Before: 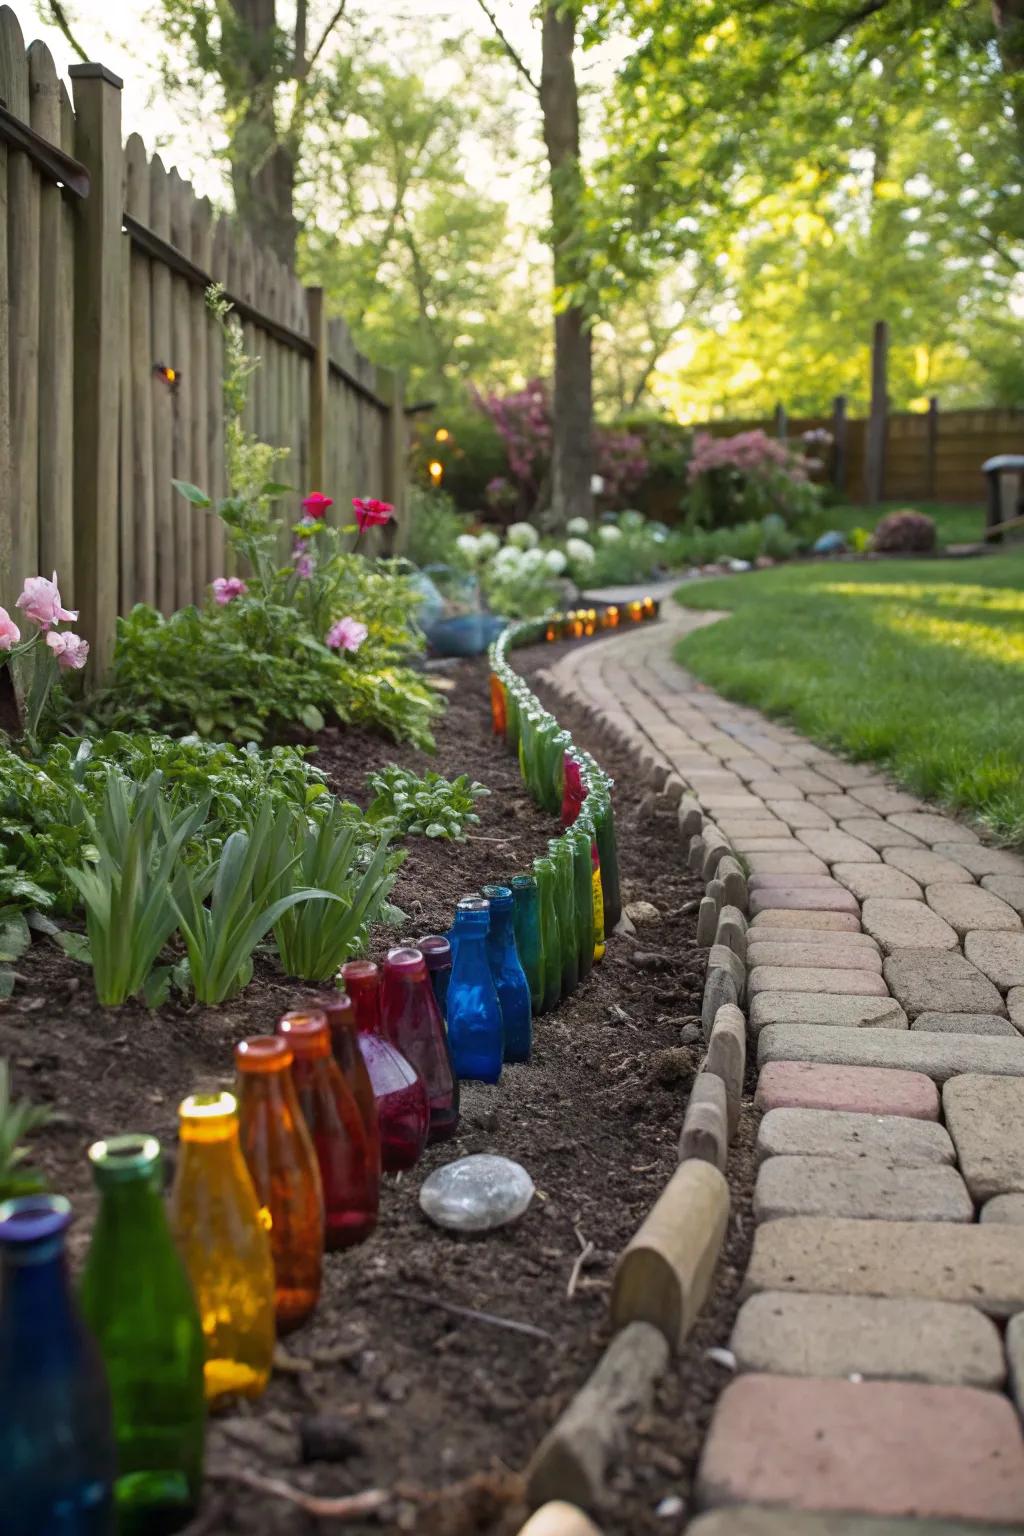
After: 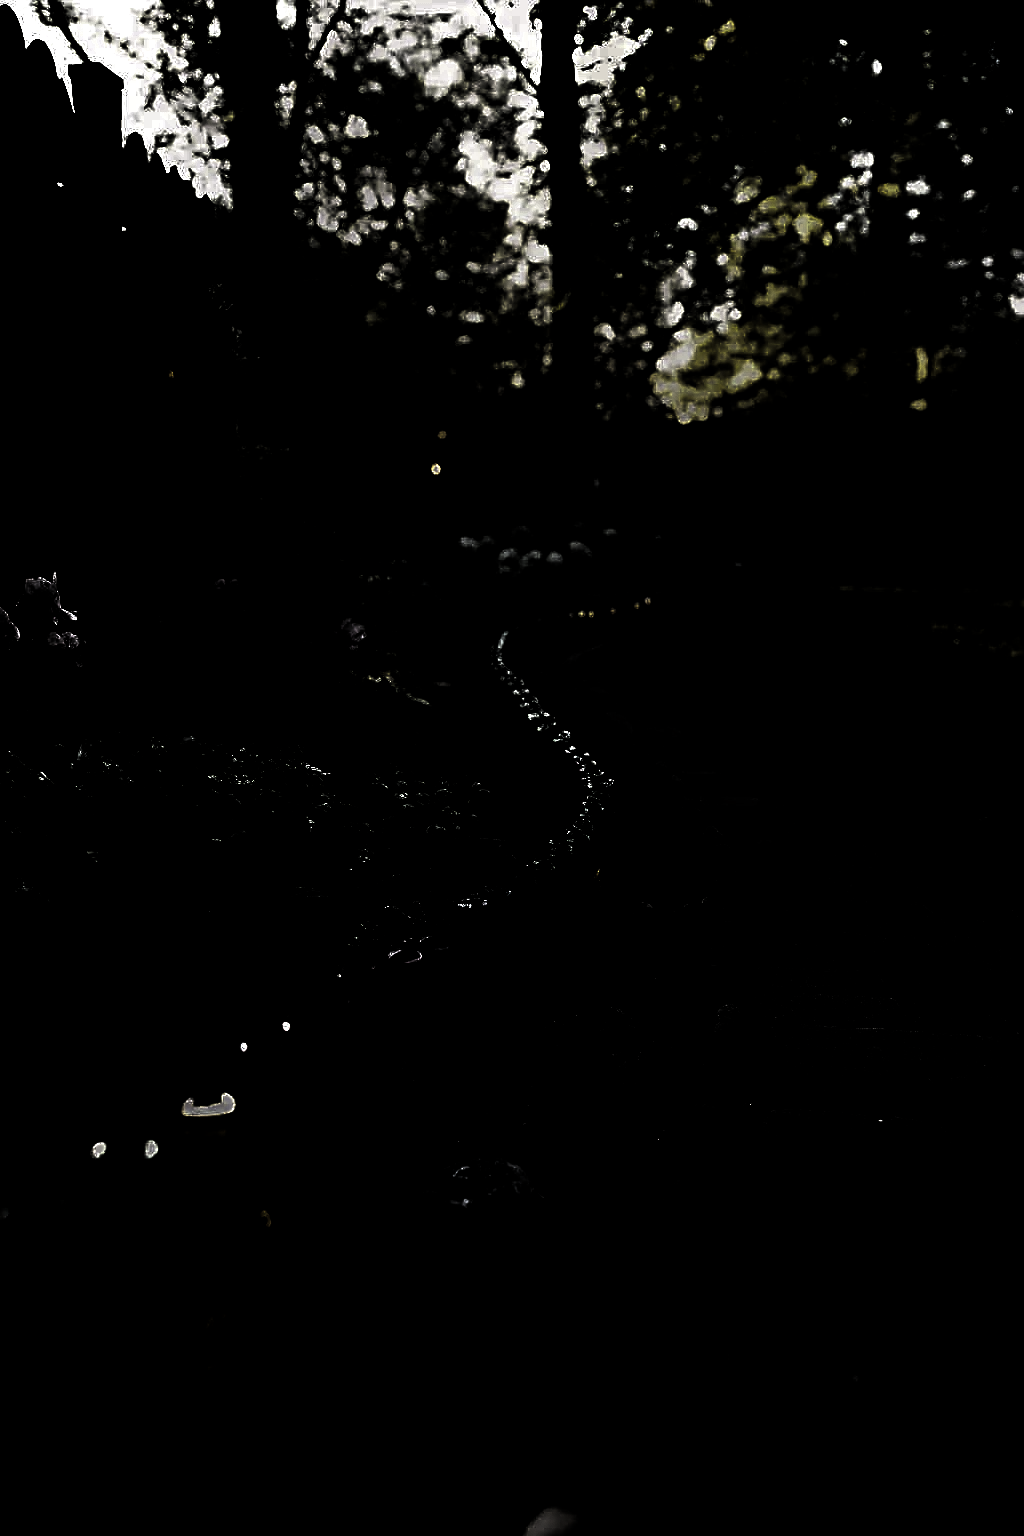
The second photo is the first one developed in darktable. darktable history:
sharpen: on, module defaults
levels: levels [0.721, 0.937, 0.997]
tone equalizer: edges refinement/feathering 500, mask exposure compensation -1.57 EV, preserve details no
